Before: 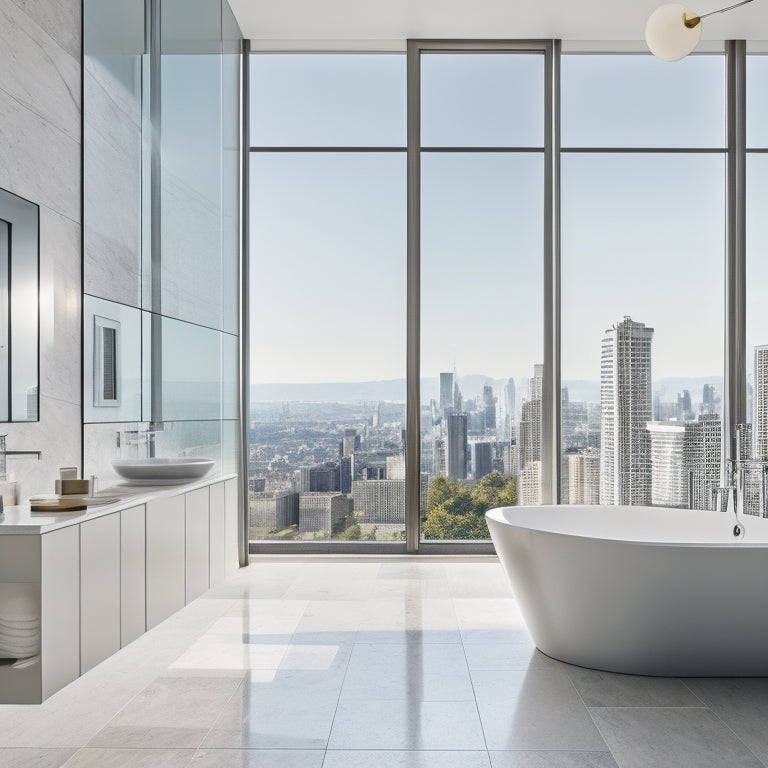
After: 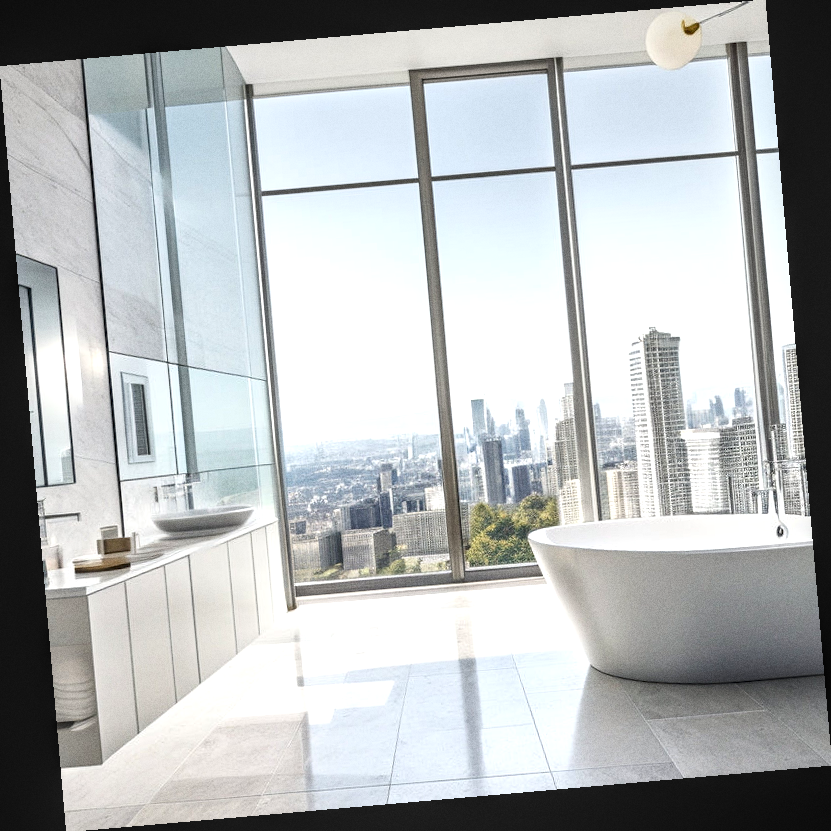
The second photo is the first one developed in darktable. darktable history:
exposure: black level correction 0, exposure 0.7 EV, compensate exposure bias true, compensate highlight preservation false
grain: on, module defaults
local contrast: on, module defaults
rotate and perspective: rotation -4.98°, automatic cropping off
